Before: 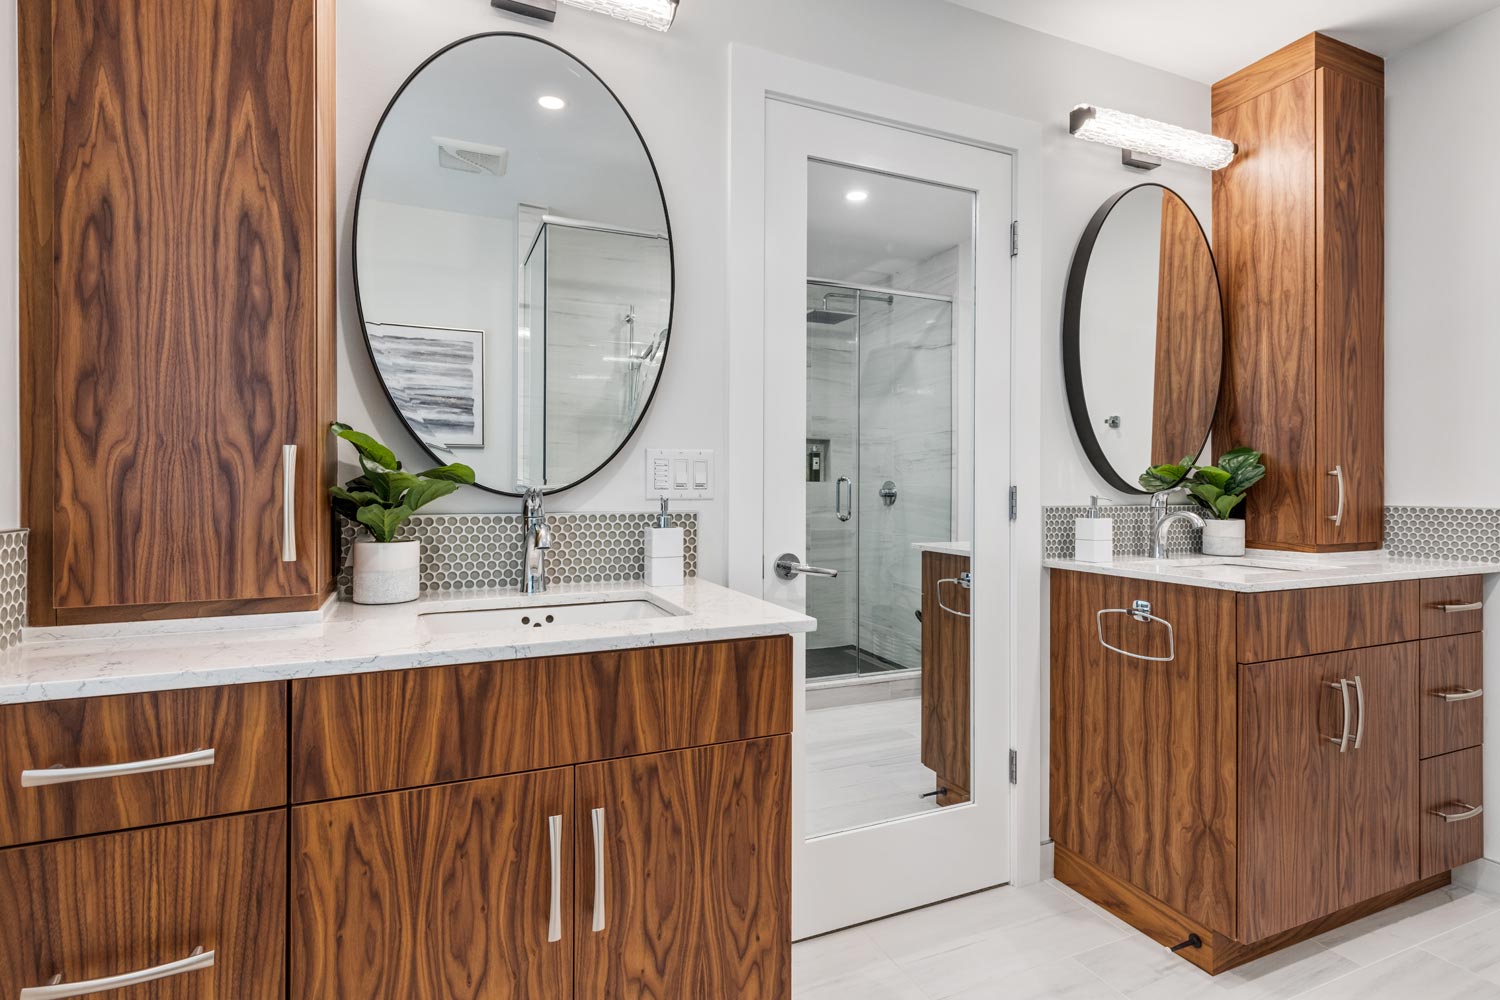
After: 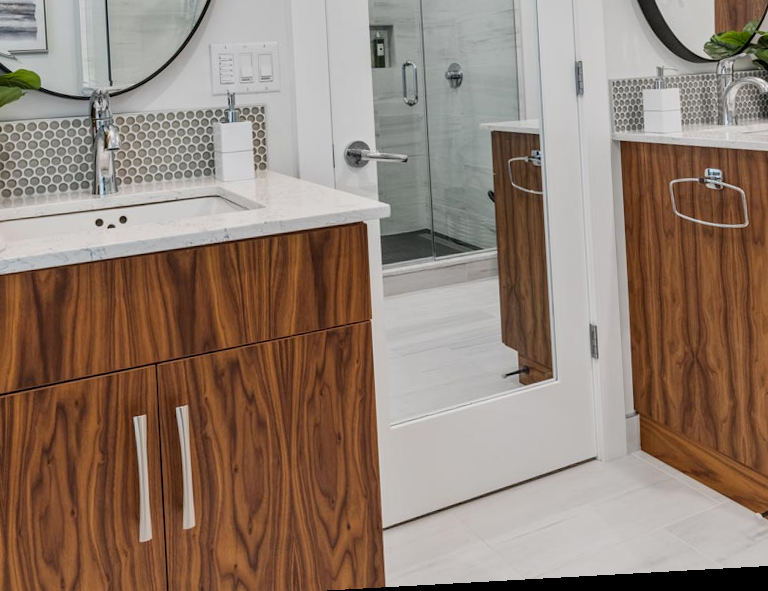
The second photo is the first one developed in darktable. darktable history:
exposure: black level correction 0.001, exposure -0.2 EV, compensate highlight preservation false
crop: left 29.672%, top 41.786%, right 20.851%, bottom 3.487%
rotate and perspective: rotation -3.18°, automatic cropping off
